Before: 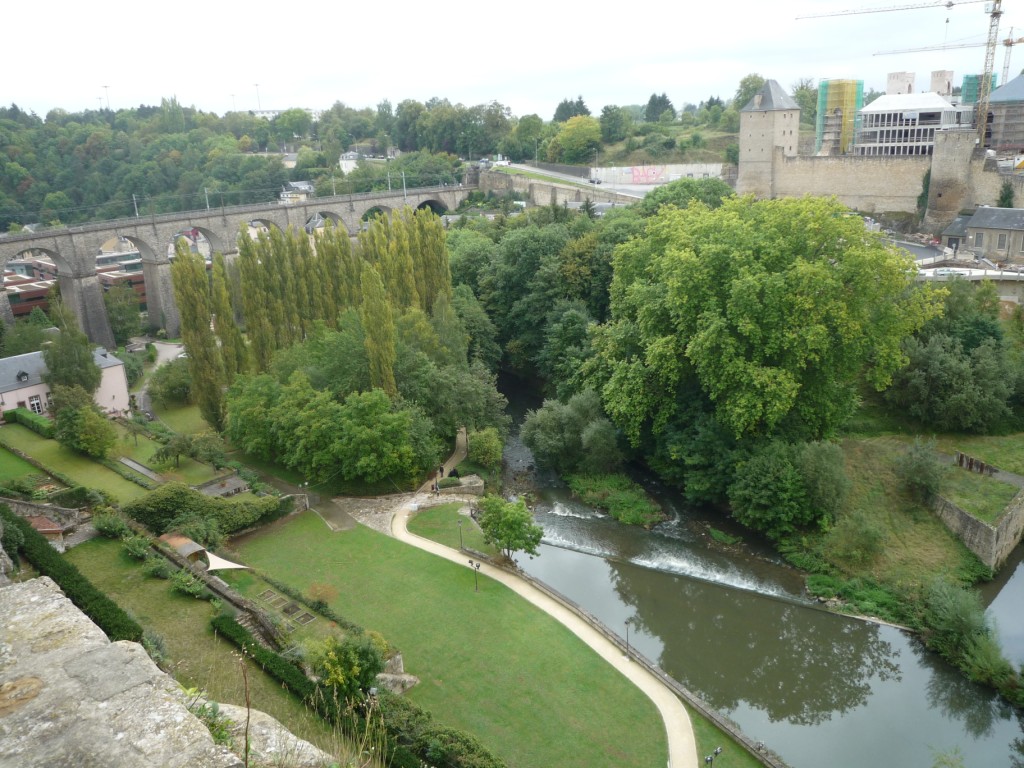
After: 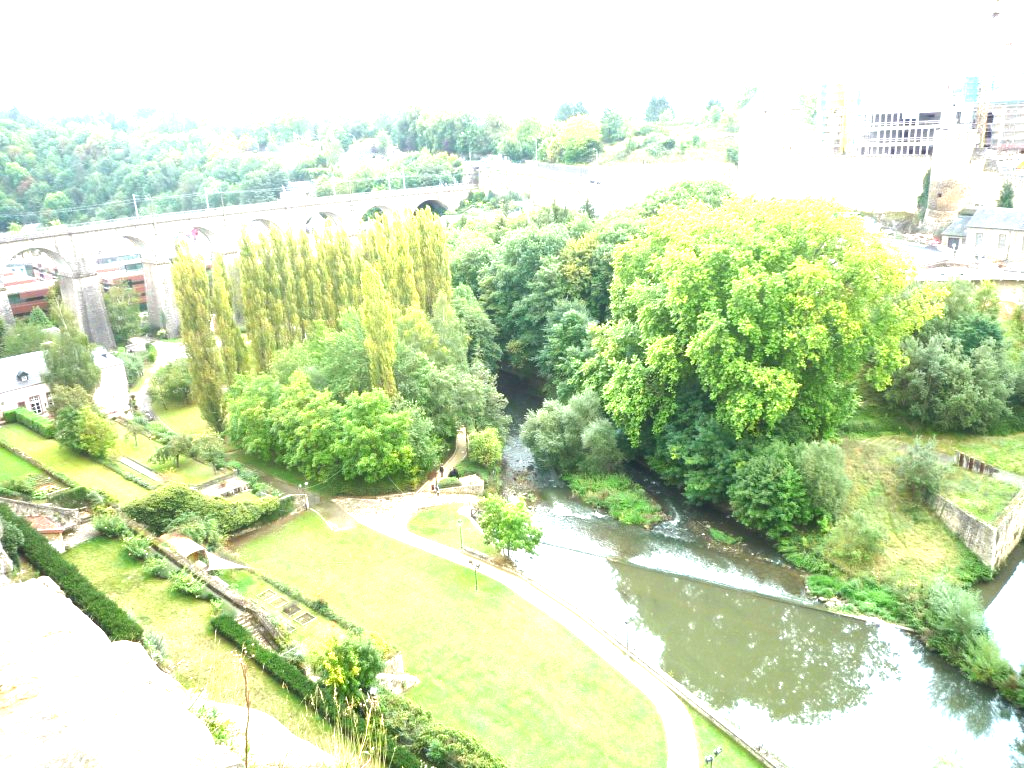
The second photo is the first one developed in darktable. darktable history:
exposure: black level correction 0, exposure 2.327 EV, compensate exposure bias true, compensate highlight preservation false
local contrast: mode bilateral grid, contrast 20, coarseness 50, detail 120%, midtone range 0.2
